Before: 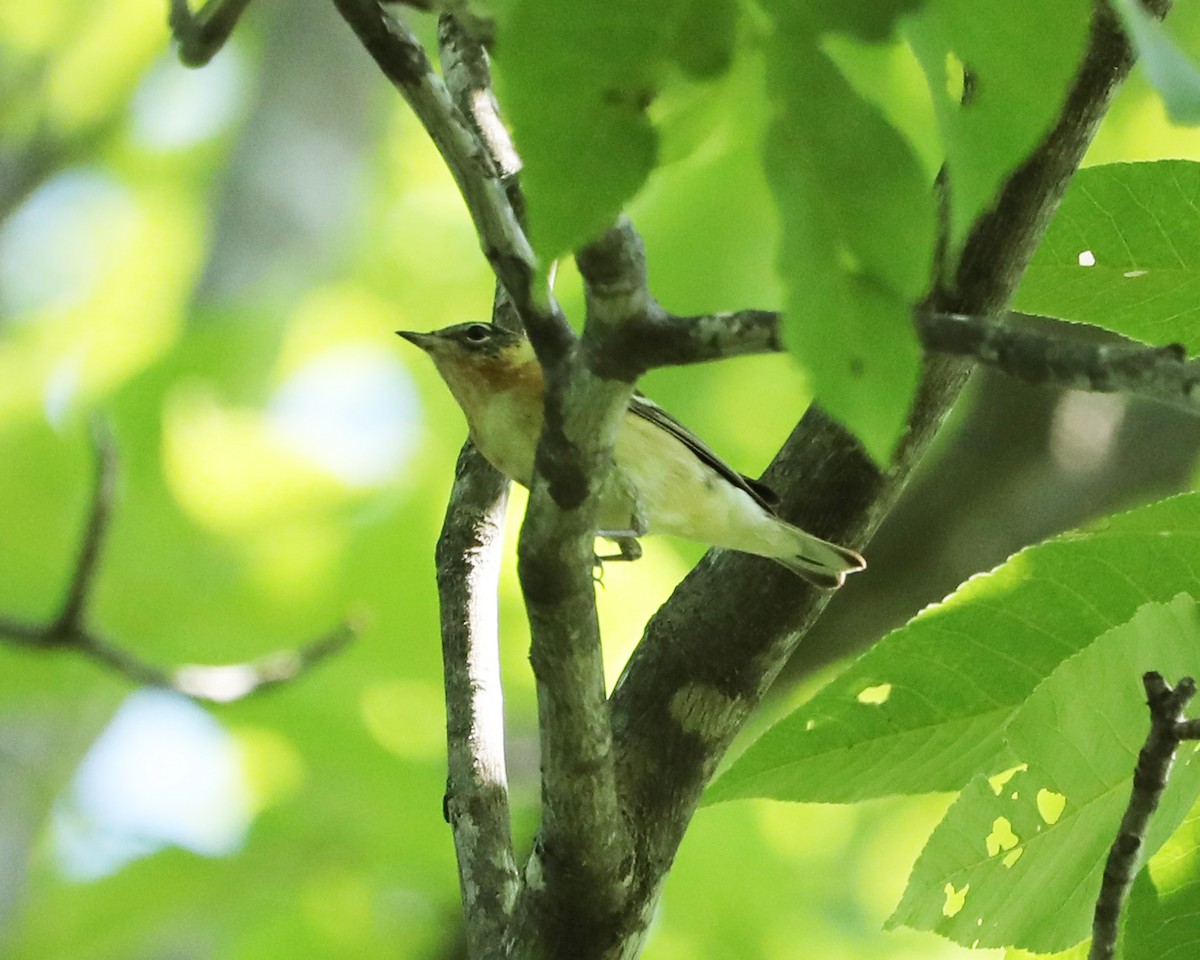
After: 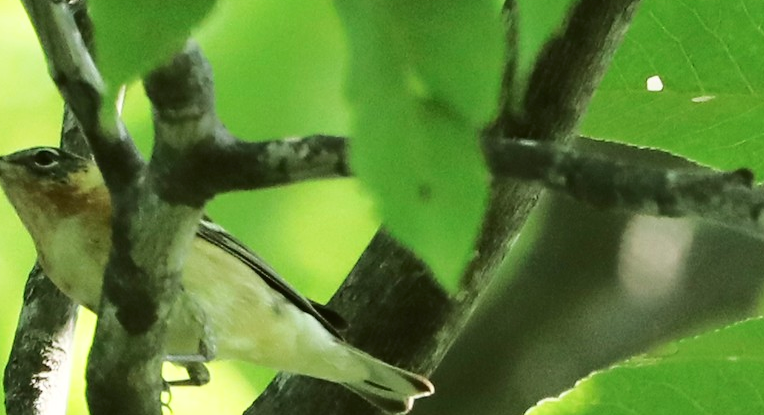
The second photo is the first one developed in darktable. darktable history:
tone curve: curves: ch0 [(0, 0.021) (0.059, 0.053) (0.212, 0.18) (0.337, 0.304) (0.495, 0.505) (0.725, 0.731) (0.89, 0.919) (1, 1)]; ch1 [(0, 0) (0.094, 0.081) (0.311, 0.282) (0.421, 0.417) (0.479, 0.475) (0.54, 0.55) (0.615, 0.65) (0.683, 0.688) (1, 1)]; ch2 [(0, 0) (0.257, 0.217) (0.44, 0.431) (0.498, 0.507) (0.603, 0.598) (1, 1)], color space Lab, independent channels, preserve colors none
crop: left 36.005%, top 18.293%, right 0.31%, bottom 38.444%
